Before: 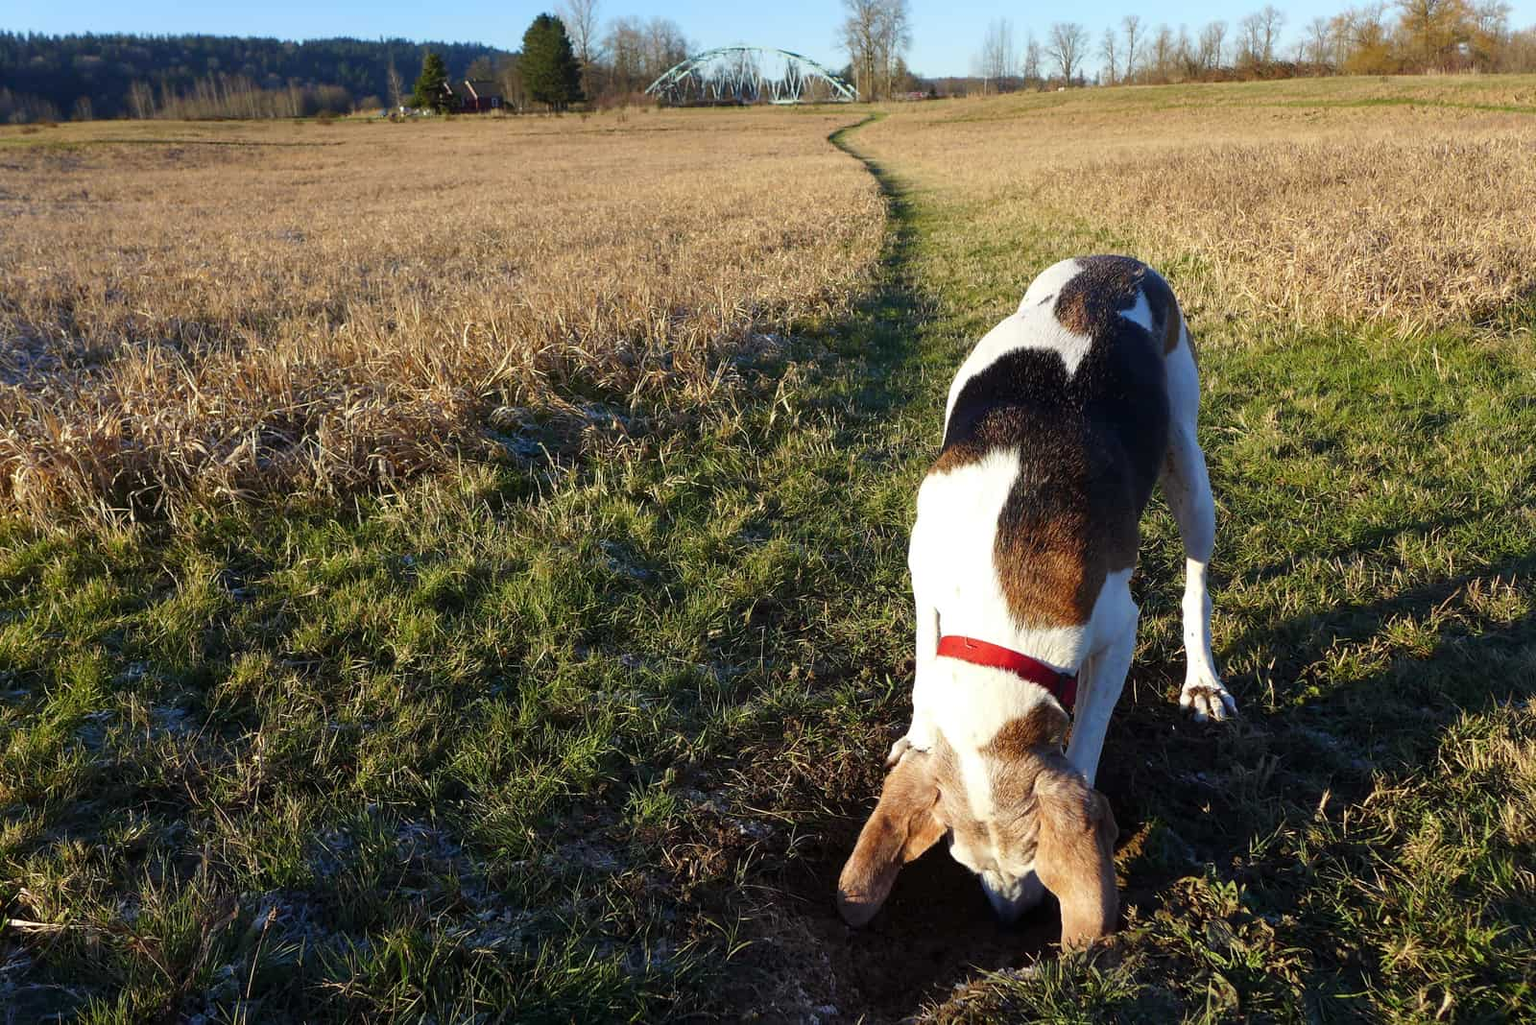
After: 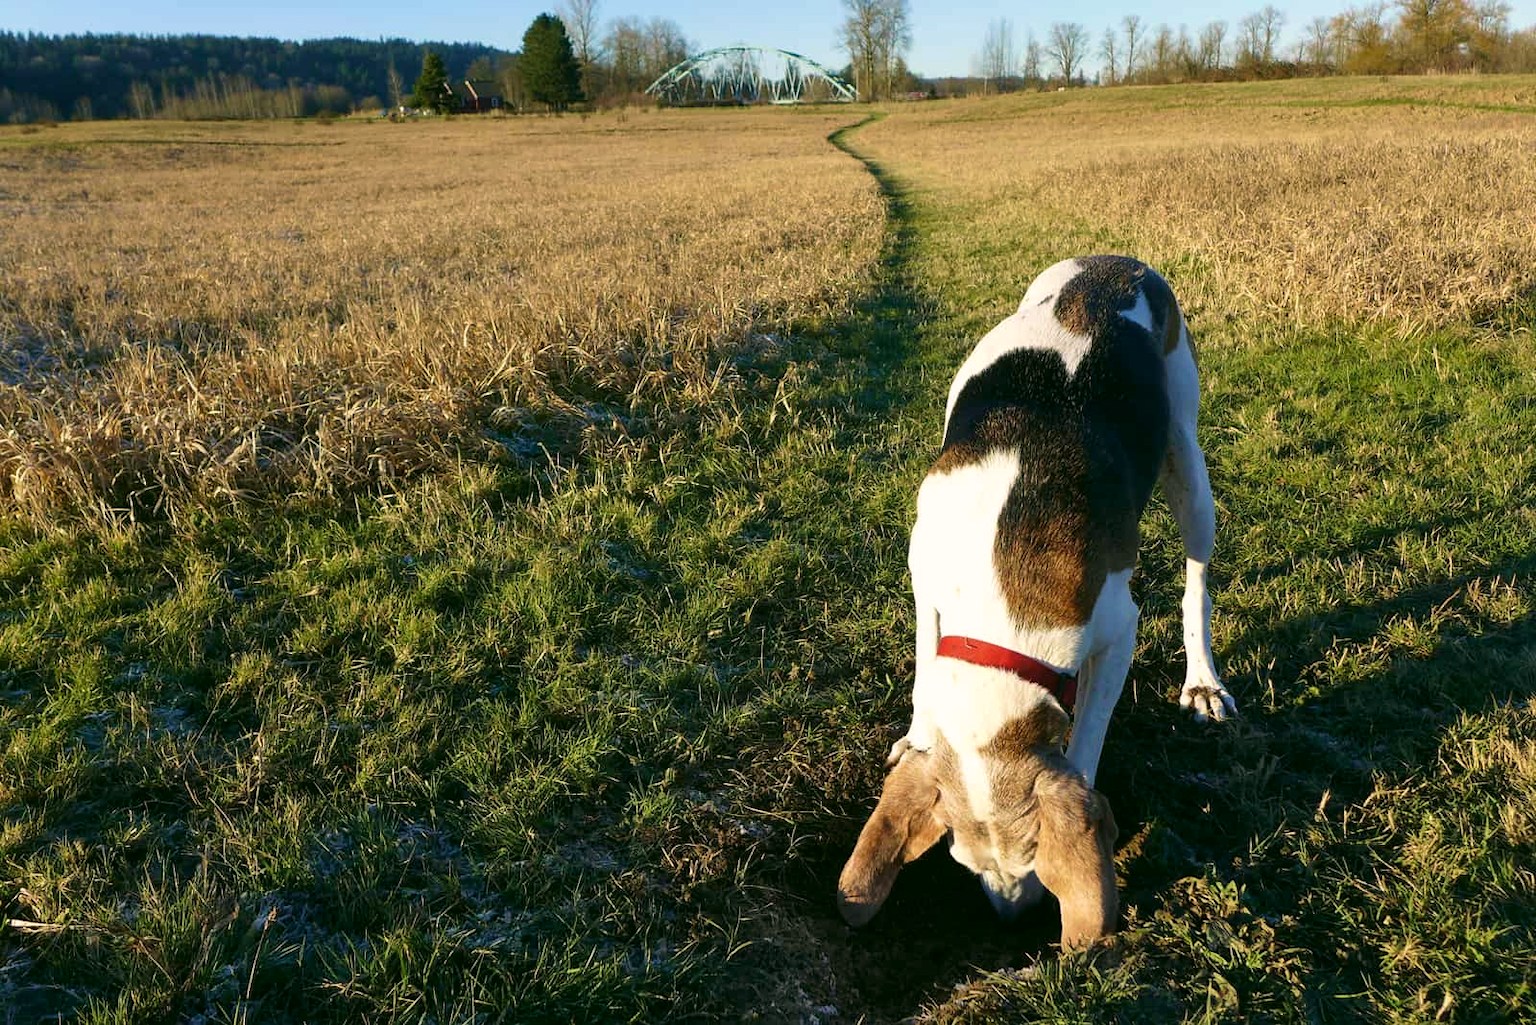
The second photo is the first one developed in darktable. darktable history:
shadows and highlights: shadows 29.35, highlights -28.96, low approximation 0.01, soften with gaussian
velvia: on, module defaults
color correction: highlights a* 4.03, highlights b* 4.95, shadows a* -7.99, shadows b* 4.77
levels: levels [0, 0.51, 1]
